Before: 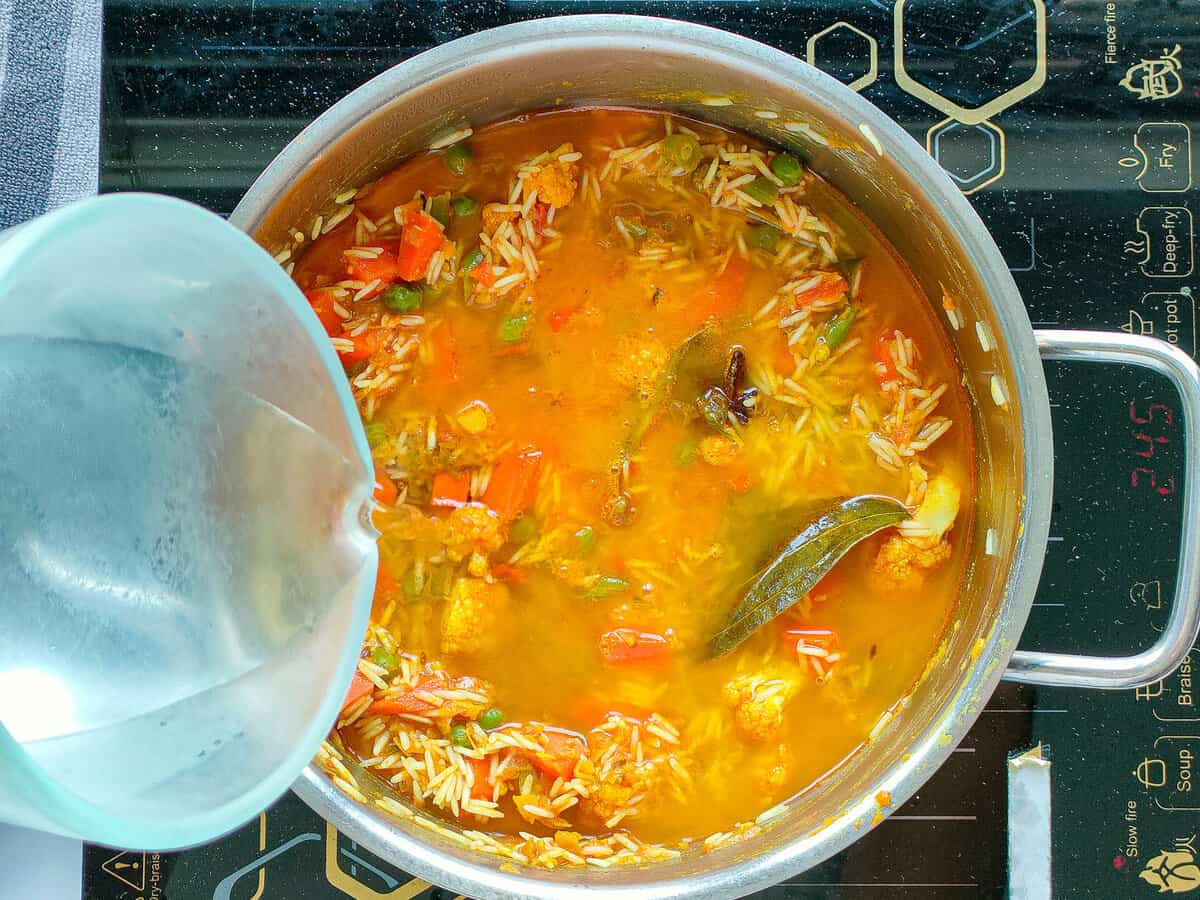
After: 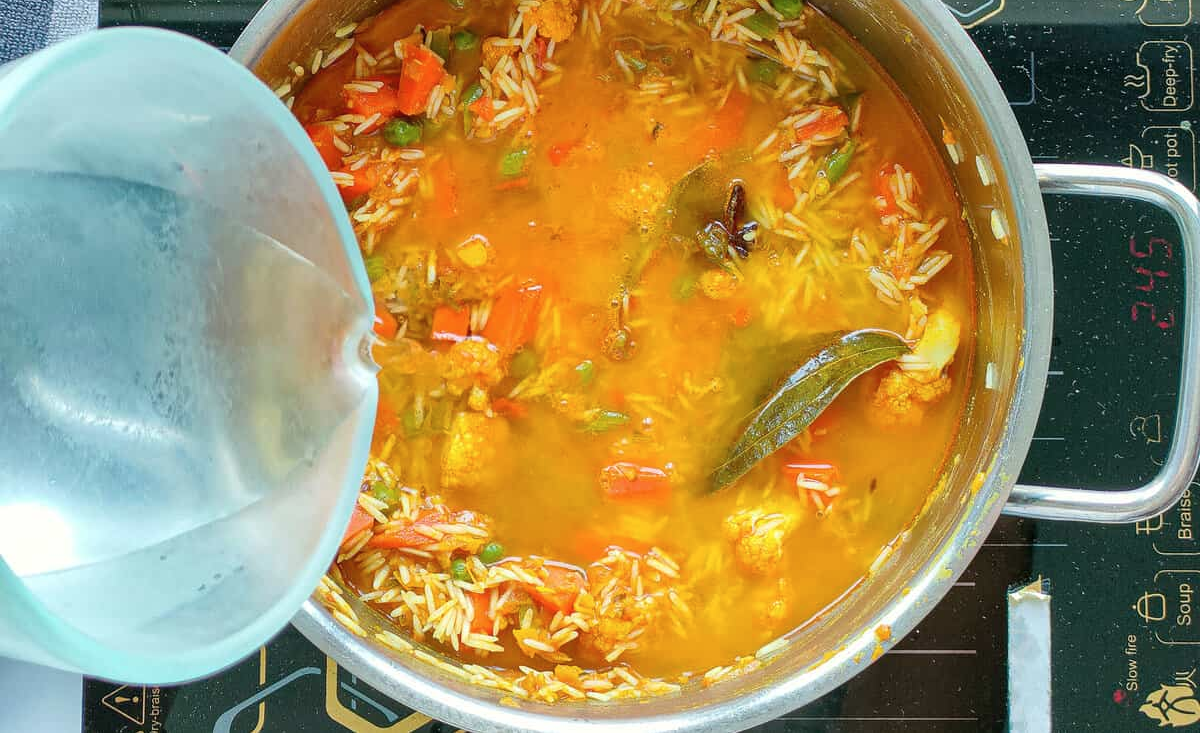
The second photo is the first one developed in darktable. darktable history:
contrast brightness saturation: saturation -0.05
crop and rotate: top 18.507%
